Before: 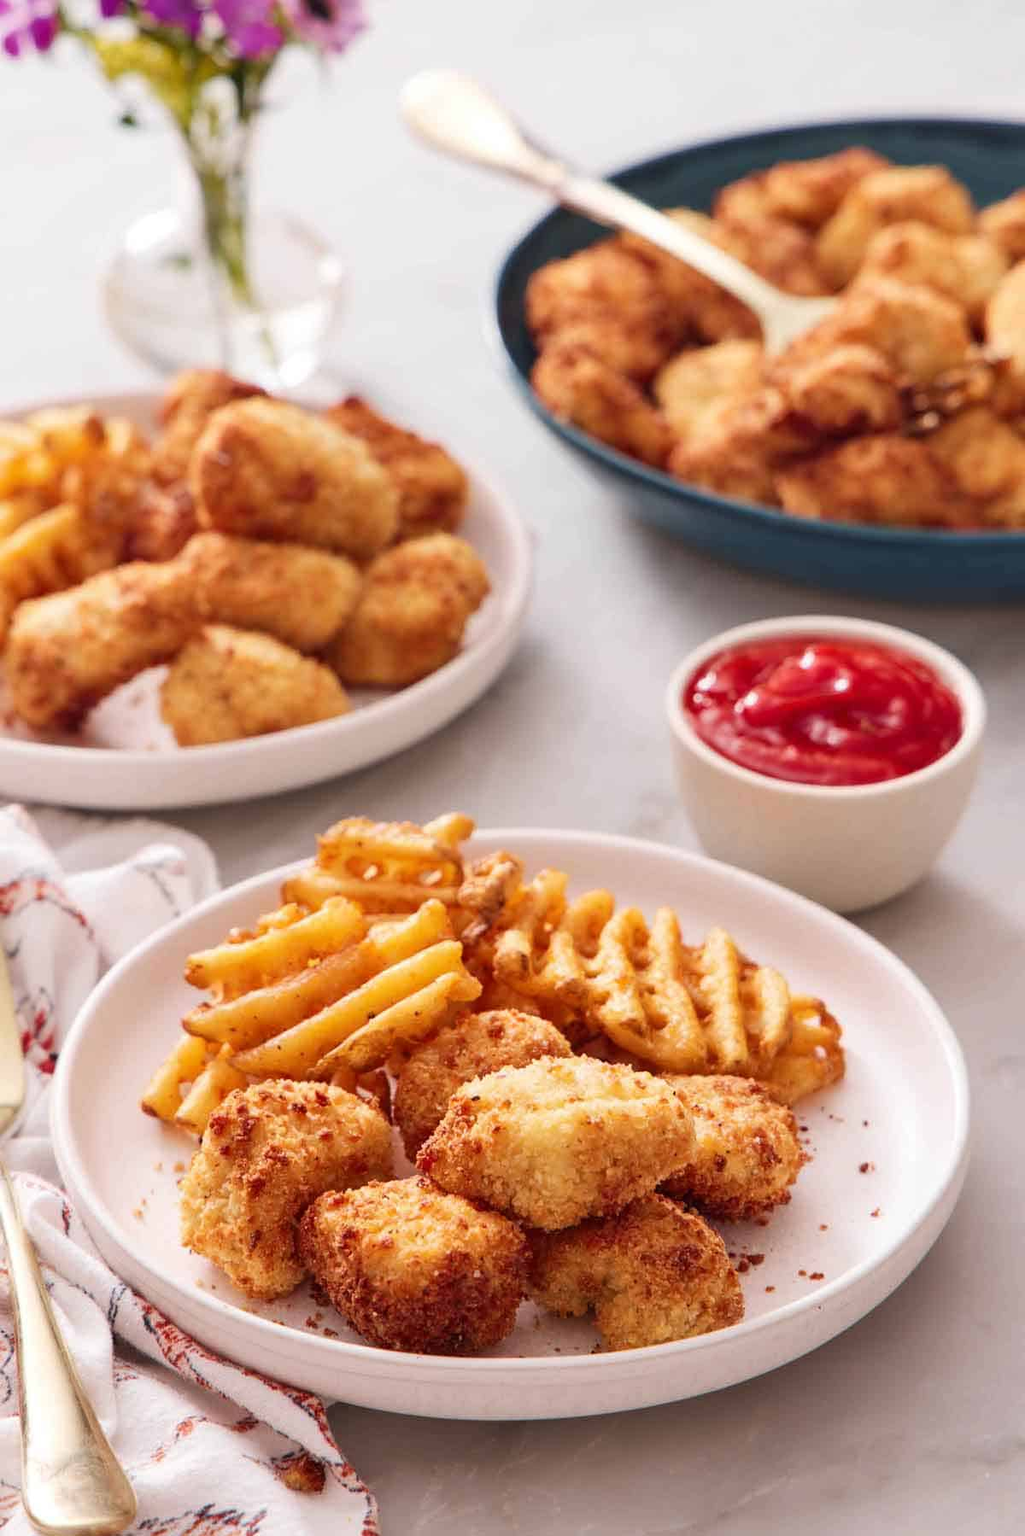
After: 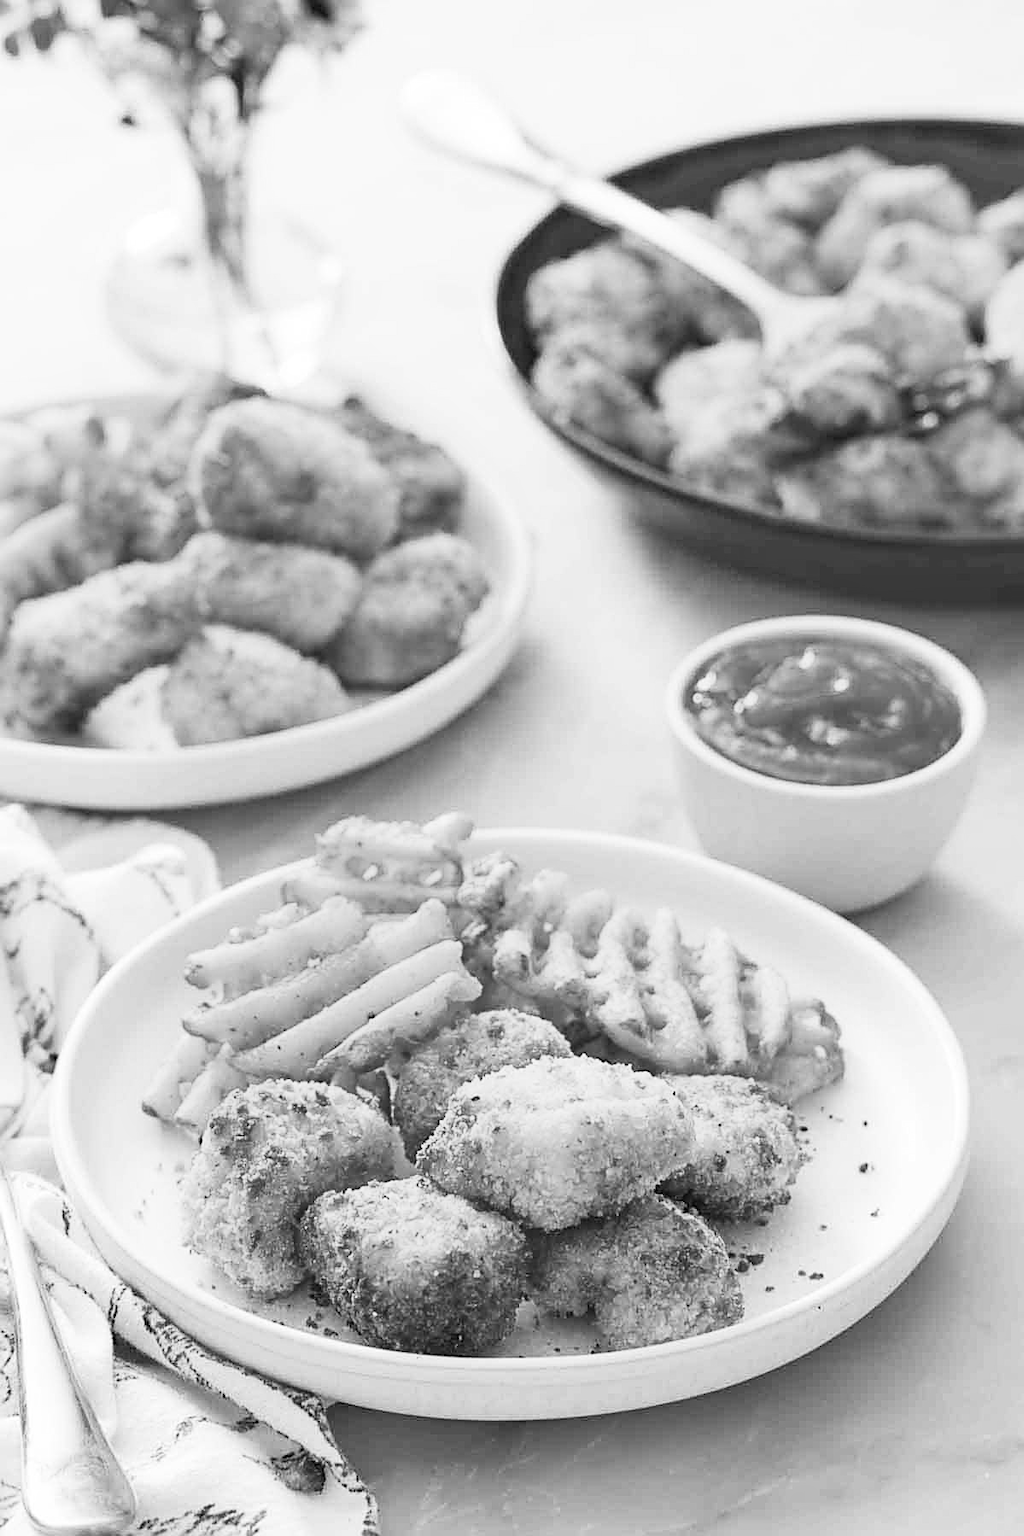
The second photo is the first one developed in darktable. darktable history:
sharpen: amount 0.575
haze removal: compatibility mode true, adaptive false
monochrome: on, module defaults
white balance: red 1.123, blue 0.83
contrast brightness saturation: contrast 0.24, brightness 0.26, saturation 0.39
